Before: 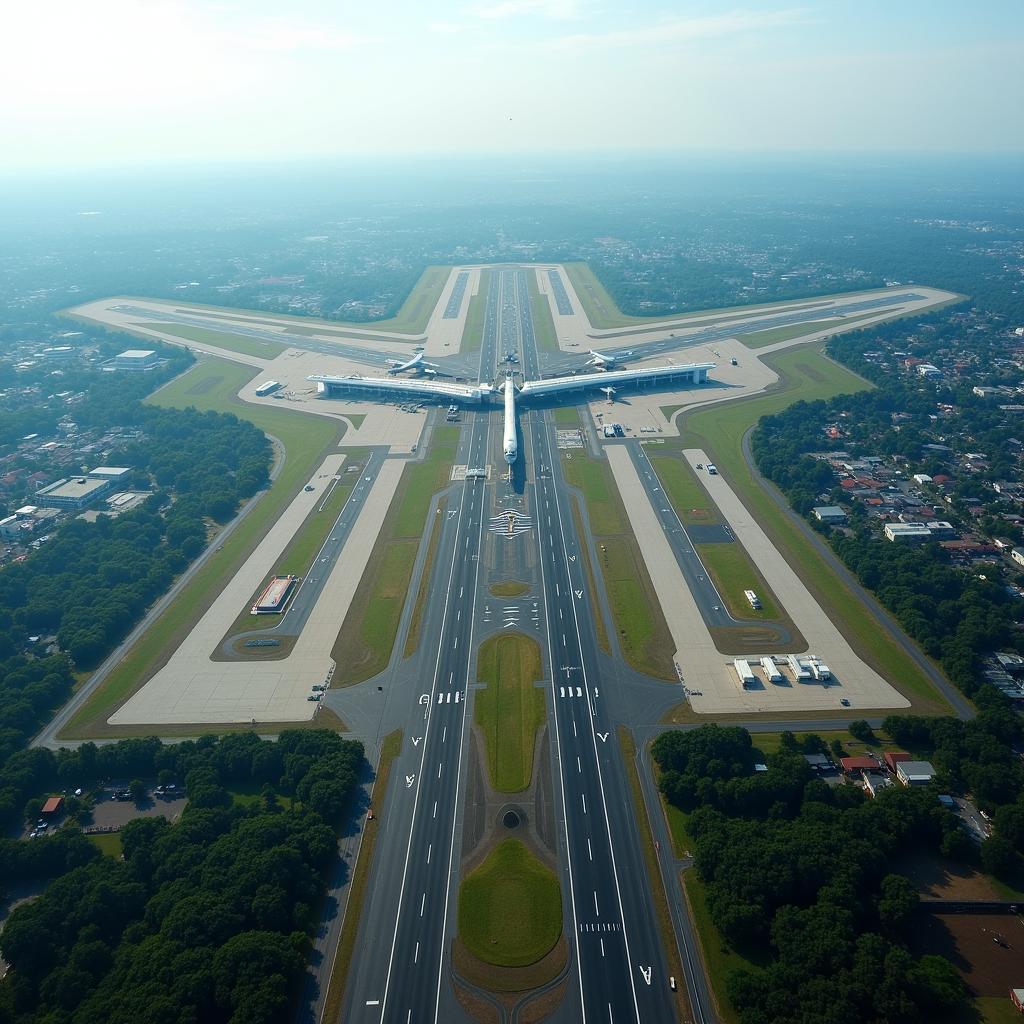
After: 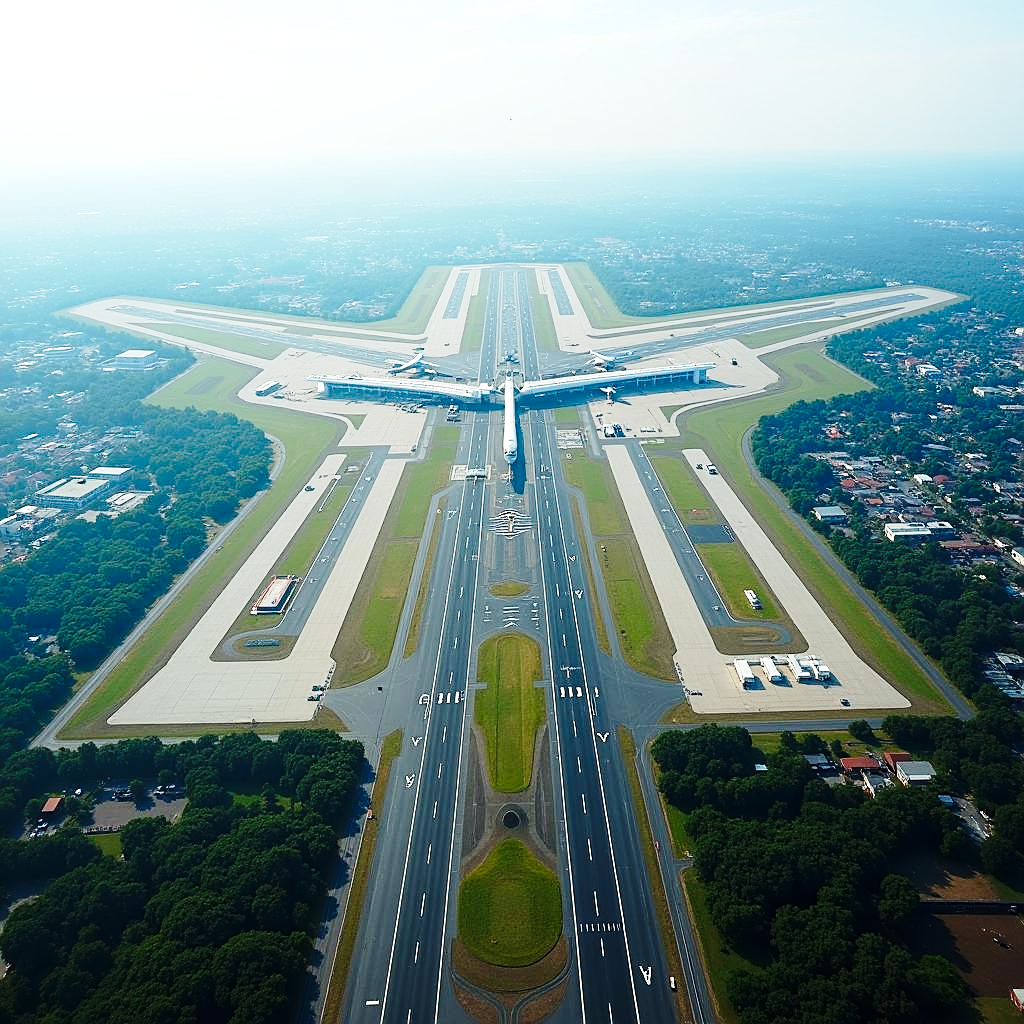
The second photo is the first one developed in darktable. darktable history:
sharpen: on, module defaults
base curve: curves: ch0 [(0, 0) (0.028, 0.03) (0.121, 0.232) (0.46, 0.748) (0.859, 0.968) (1, 1)], exposure shift 0.01, preserve colors none
